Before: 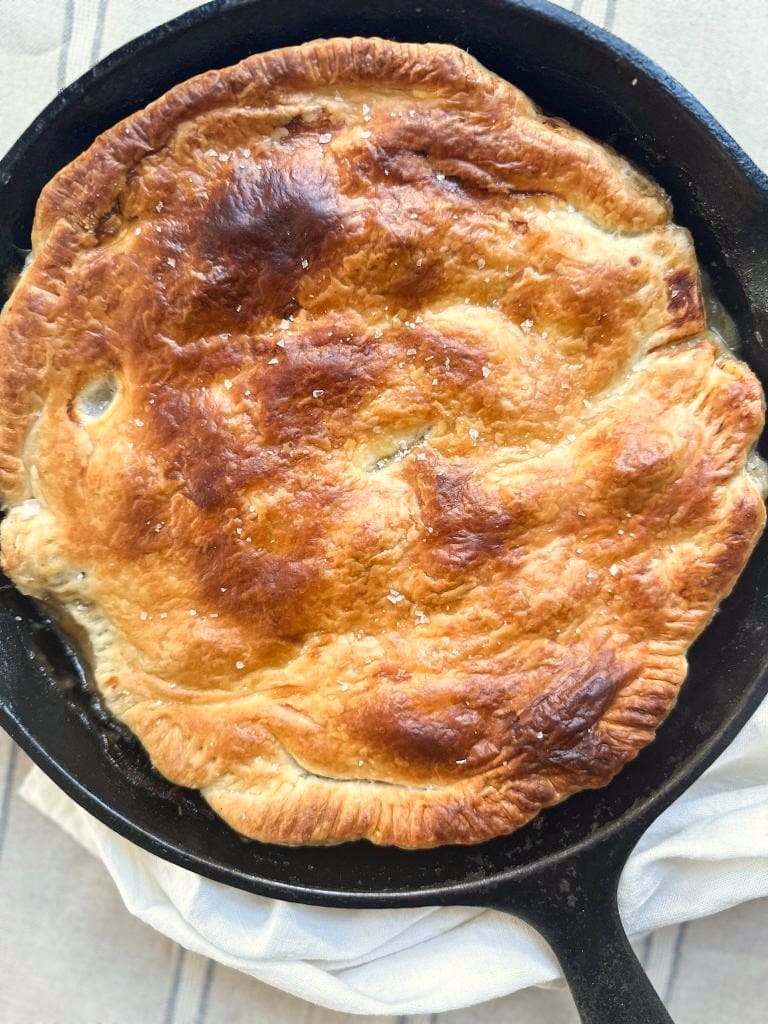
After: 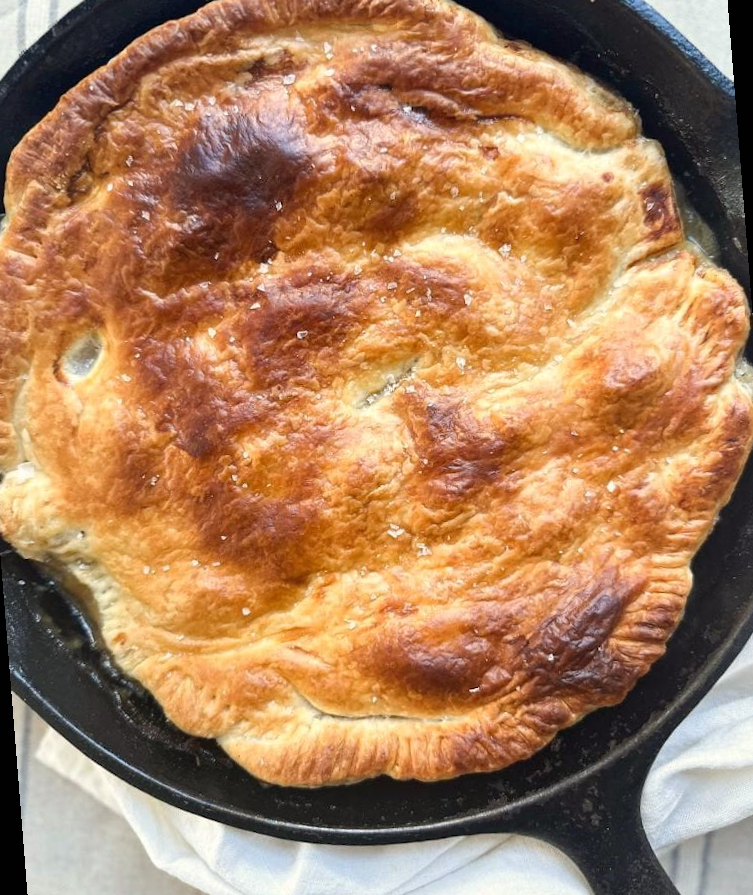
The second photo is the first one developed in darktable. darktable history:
shadows and highlights: shadows 30.86, highlights 0, soften with gaussian
exposure: black level correction 0, compensate exposure bias true, compensate highlight preservation false
rotate and perspective: rotation -4.57°, crop left 0.054, crop right 0.944, crop top 0.087, crop bottom 0.914
